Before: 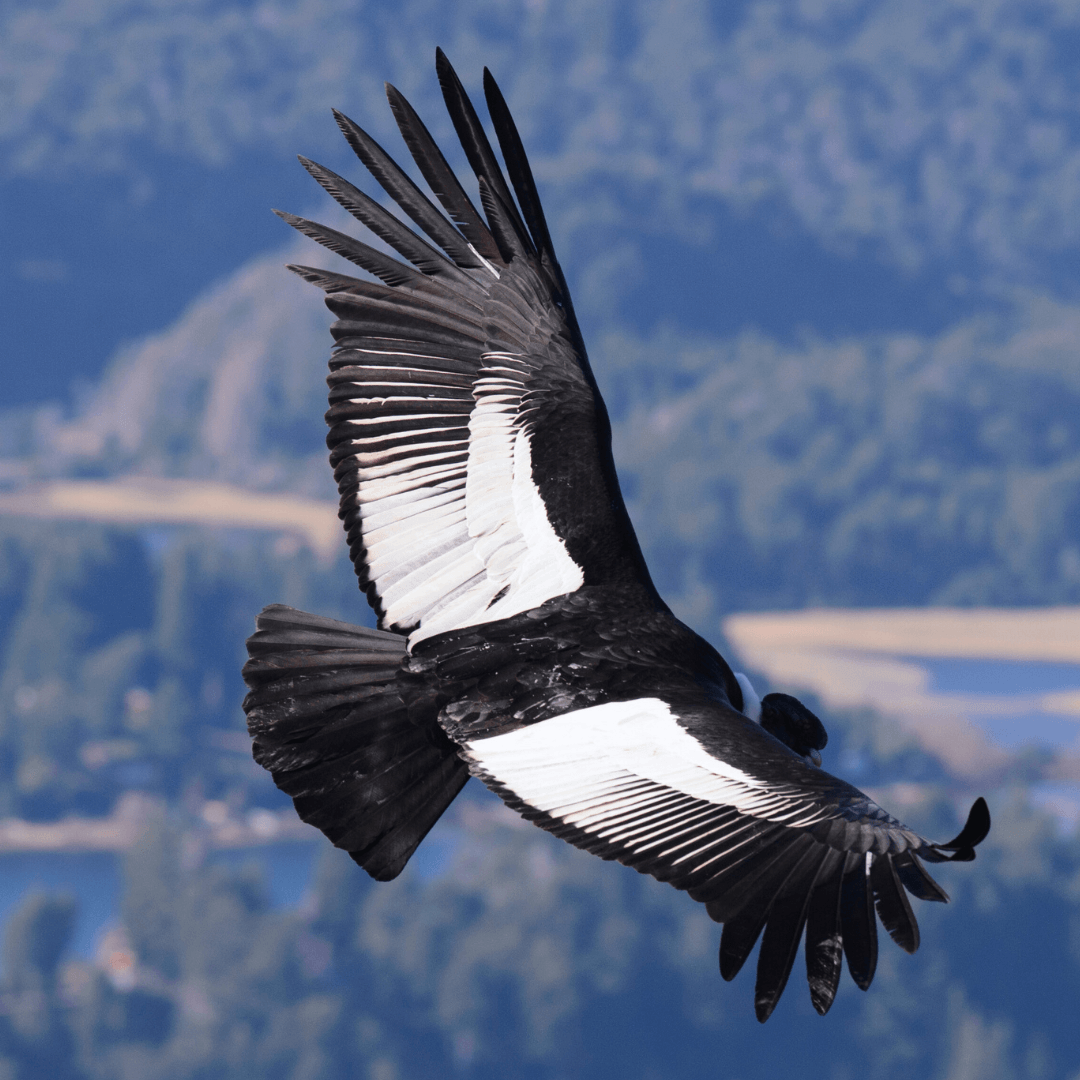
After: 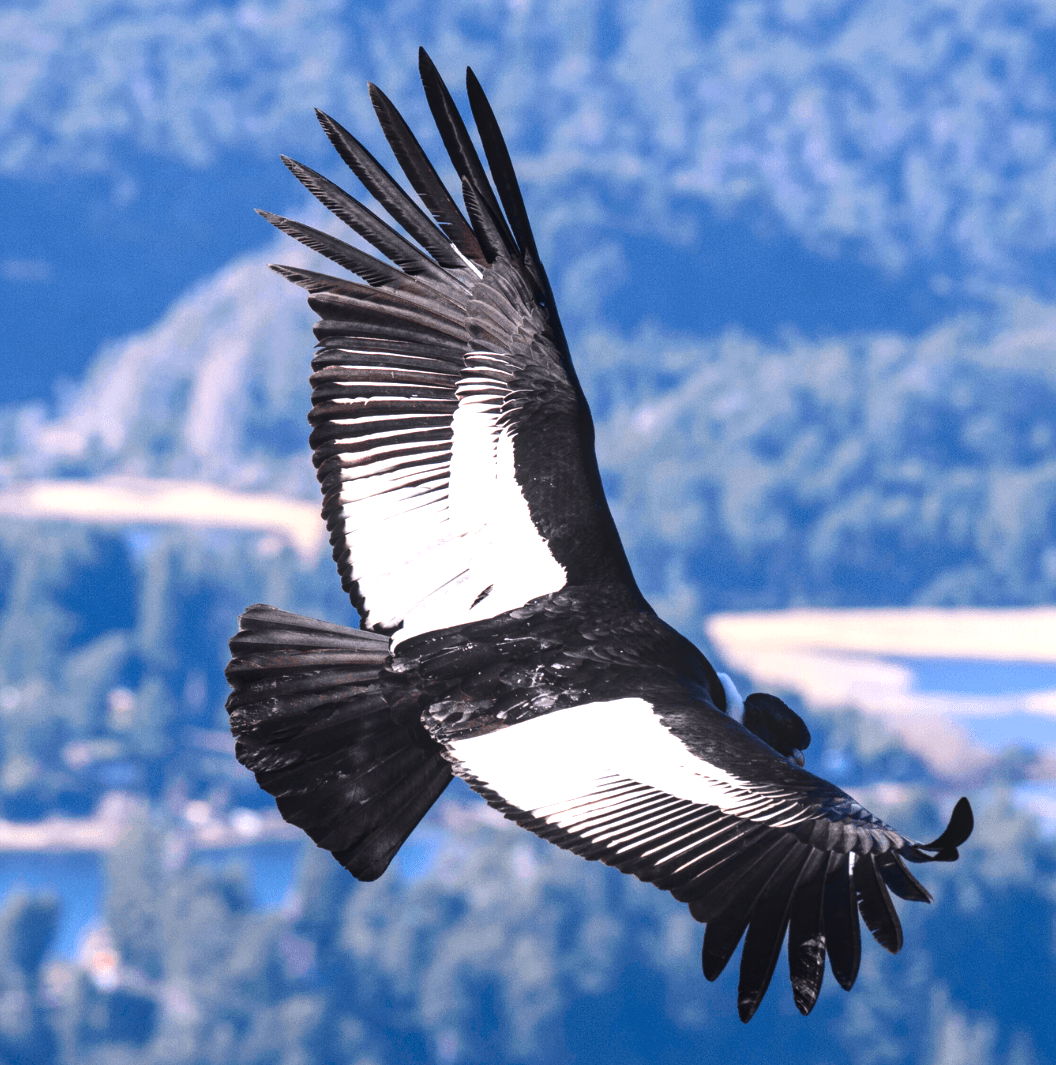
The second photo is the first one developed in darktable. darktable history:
local contrast: on, module defaults
contrast brightness saturation: contrast 0.121, brightness -0.121, saturation 0.201
exposure: black level correction -0.005, exposure 1.003 EV, compensate highlight preservation false
crop and rotate: left 1.676%, right 0.536%, bottom 1.34%
